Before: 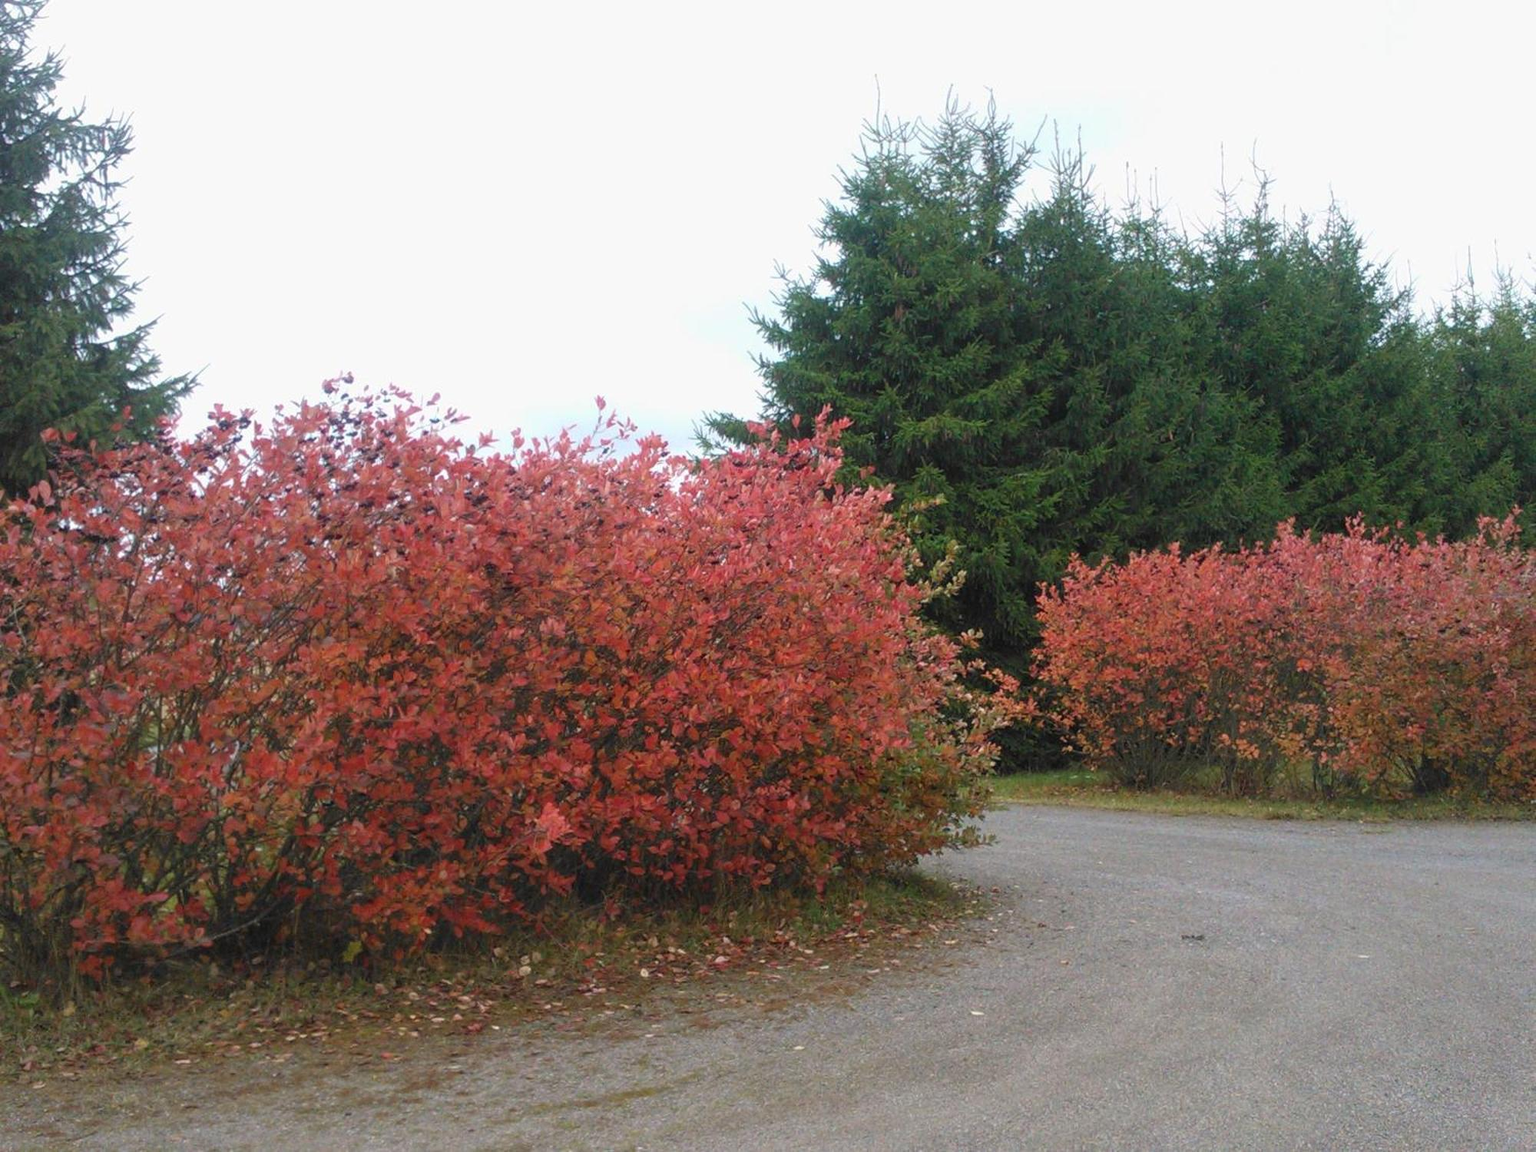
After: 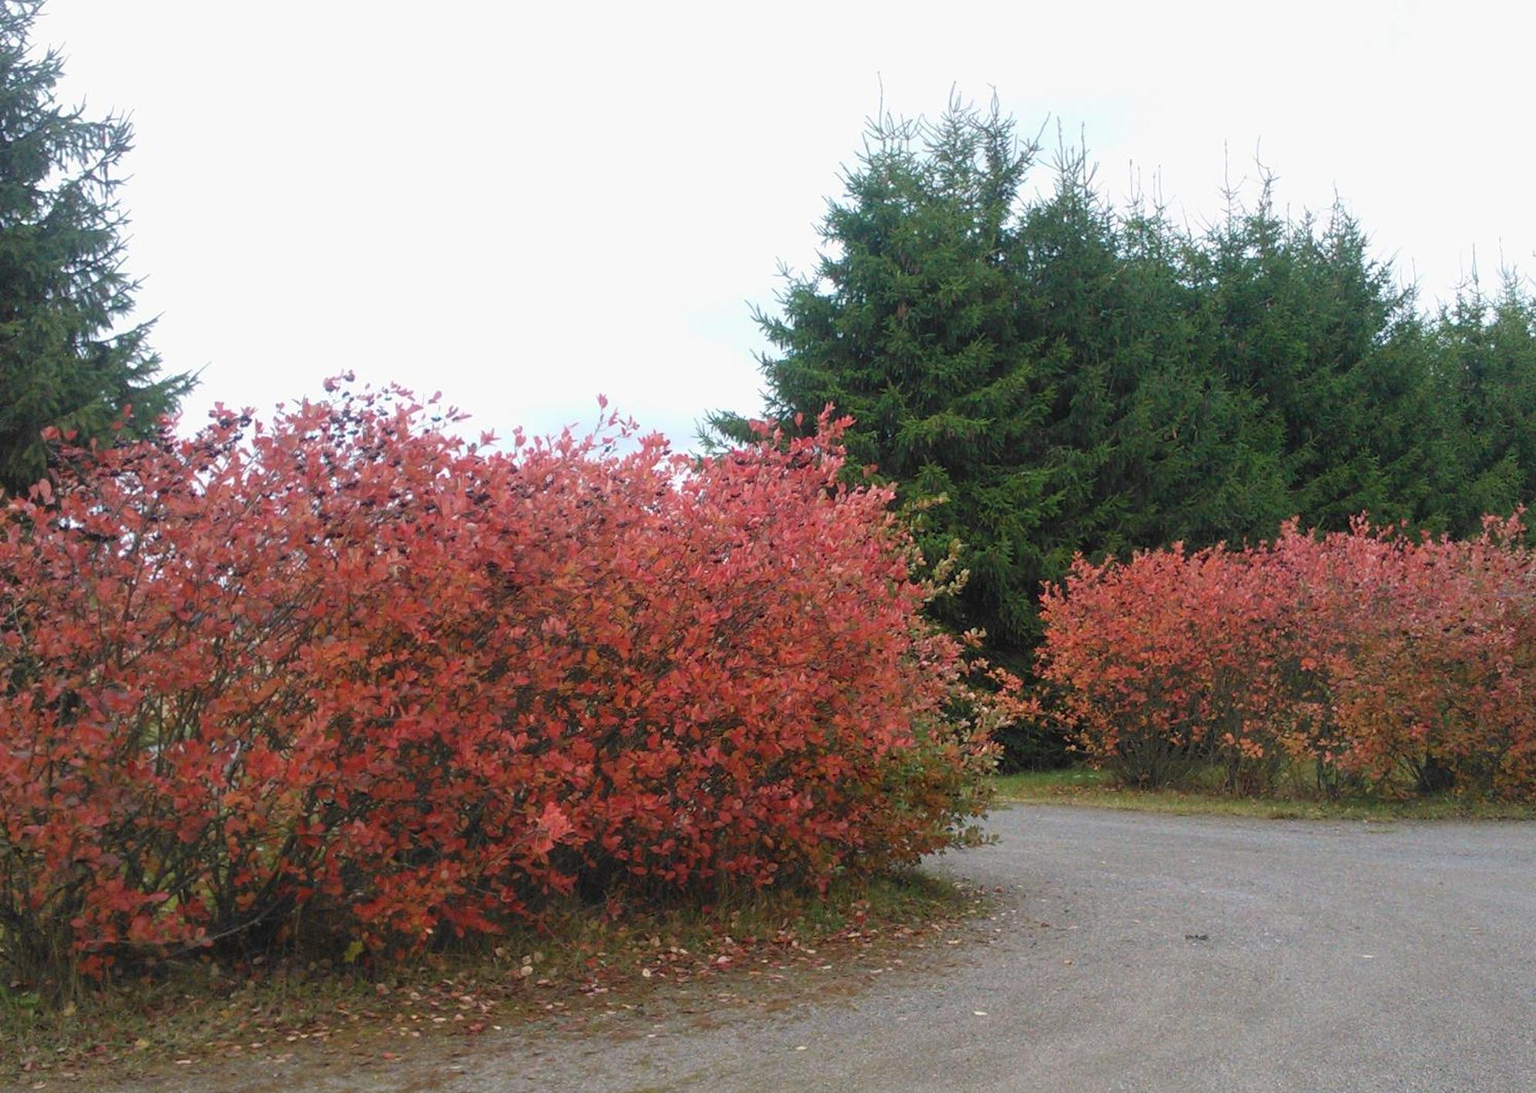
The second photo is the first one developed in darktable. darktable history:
crop: top 0.313%, right 0.256%, bottom 5.014%
